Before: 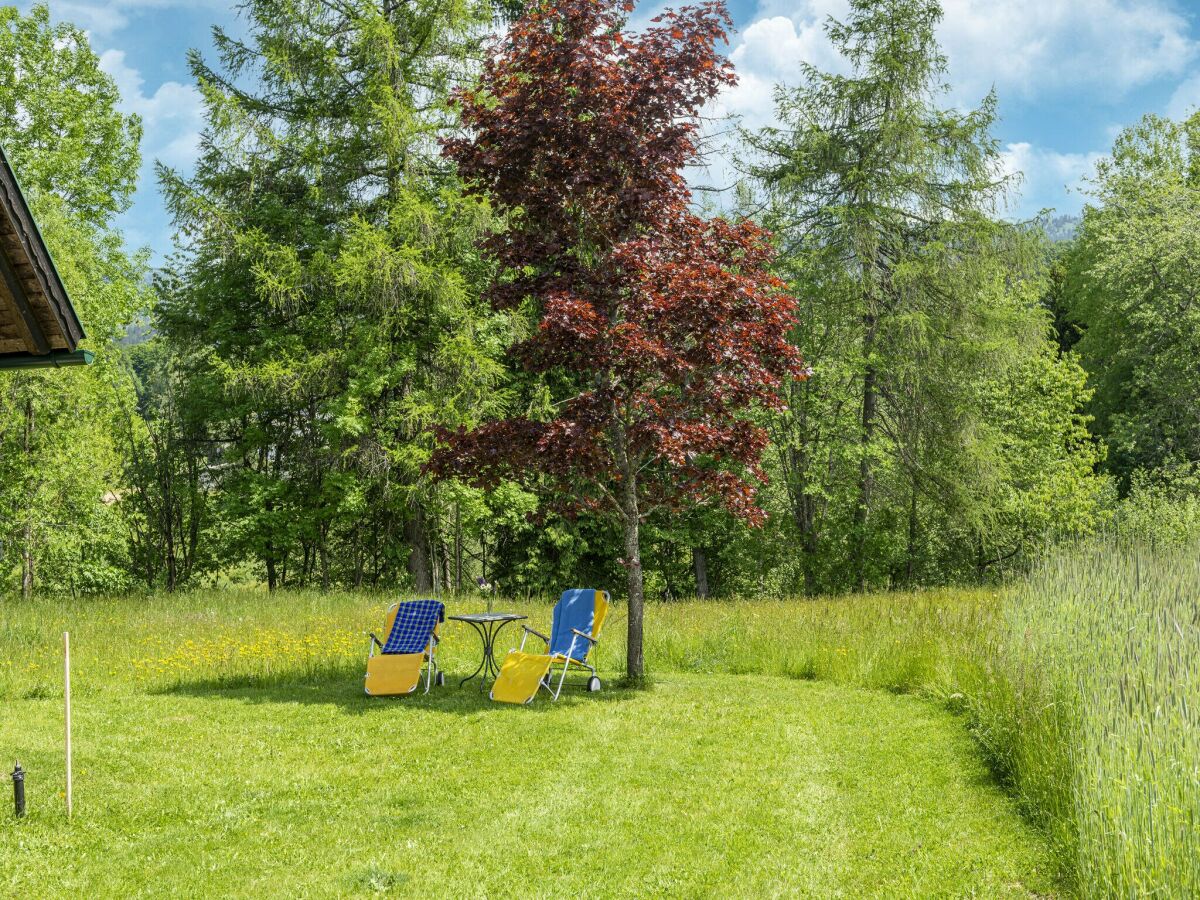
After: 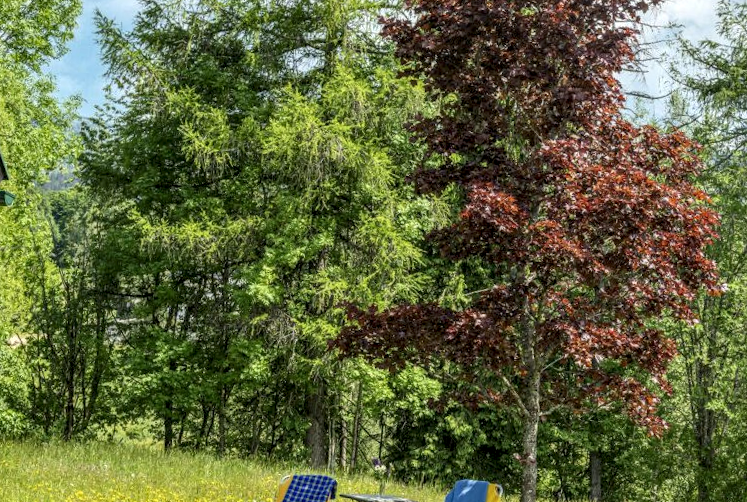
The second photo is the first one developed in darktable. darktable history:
crop and rotate: angle -5.93°, left 2.14%, top 6.774%, right 27.345%, bottom 30.045%
local contrast: highlights 61%, detail 143%, midtone range 0.427
